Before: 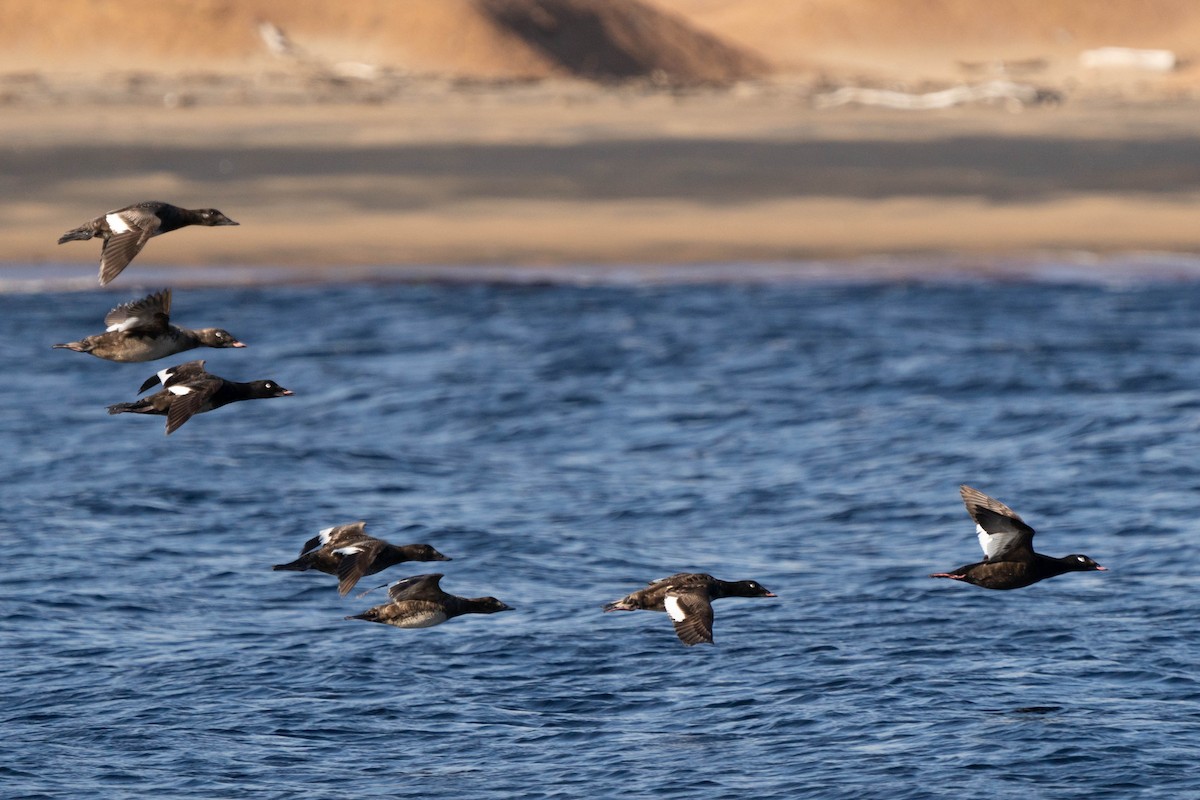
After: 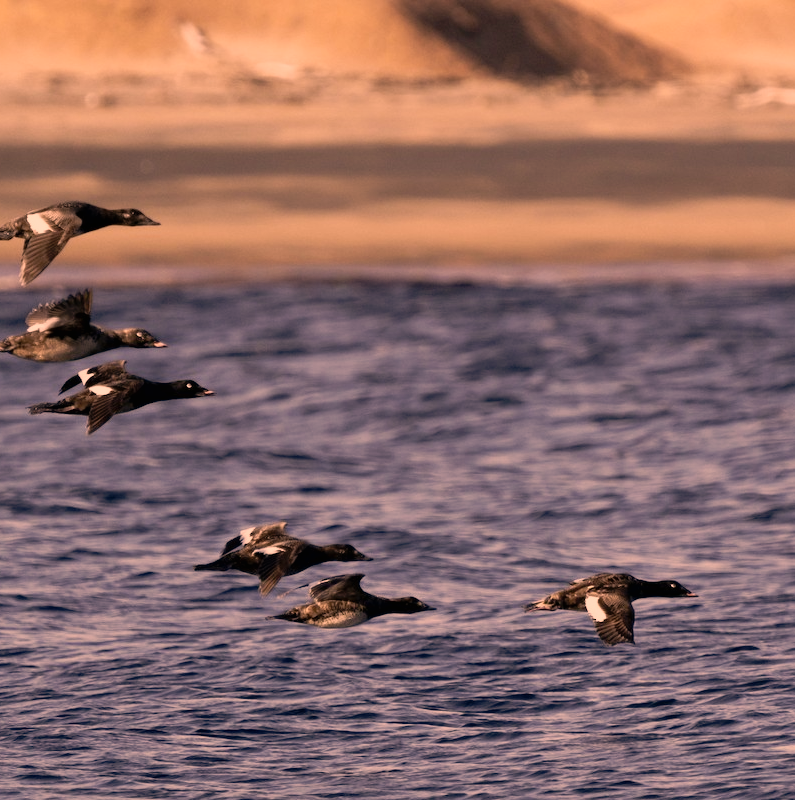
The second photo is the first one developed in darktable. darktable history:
crop and rotate: left 6.584%, right 27.091%
tone equalizer: -8 EV 0.261 EV, -7 EV 0.397 EV, -6 EV 0.377 EV, -5 EV 0.268 EV, -3 EV -0.271 EV, -2 EV -0.397 EV, -1 EV -0.413 EV, +0 EV -0.23 EV, smoothing diameter 24.88%, edges refinement/feathering 9.06, preserve details guided filter
shadows and highlights: radius 332.64, shadows 54.82, highlights -99.02, compress 94.48%, soften with gaussian
contrast brightness saturation: contrast 0.028, brightness -0.037
exposure: black level correction 0.004, exposure 0.016 EV, compensate highlight preservation false
color correction: highlights a* 40, highlights b* 39.58, saturation 0.688
tone curve: curves: ch0 [(0, 0.005) (0.103, 0.097) (0.18, 0.22) (0.4, 0.485) (0.5, 0.612) (0.668, 0.787) (0.823, 0.894) (1, 0.971)]; ch1 [(0, 0) (0.172, 0.123) (0.324, 0.253) (0.396, 0.388) (0.478, 0.461) (0.499, 0.498) (0.522, 0.528) (0.618, 0.649) (0.753, 0.821) (1, 1)]; ch2 [(0, 0) (0.411, 0.424) (0.496, 0.501) (0.515, 0.514) (0.555, 0.585) (0.641, 0.69) (1, 1)], preserve colors none
